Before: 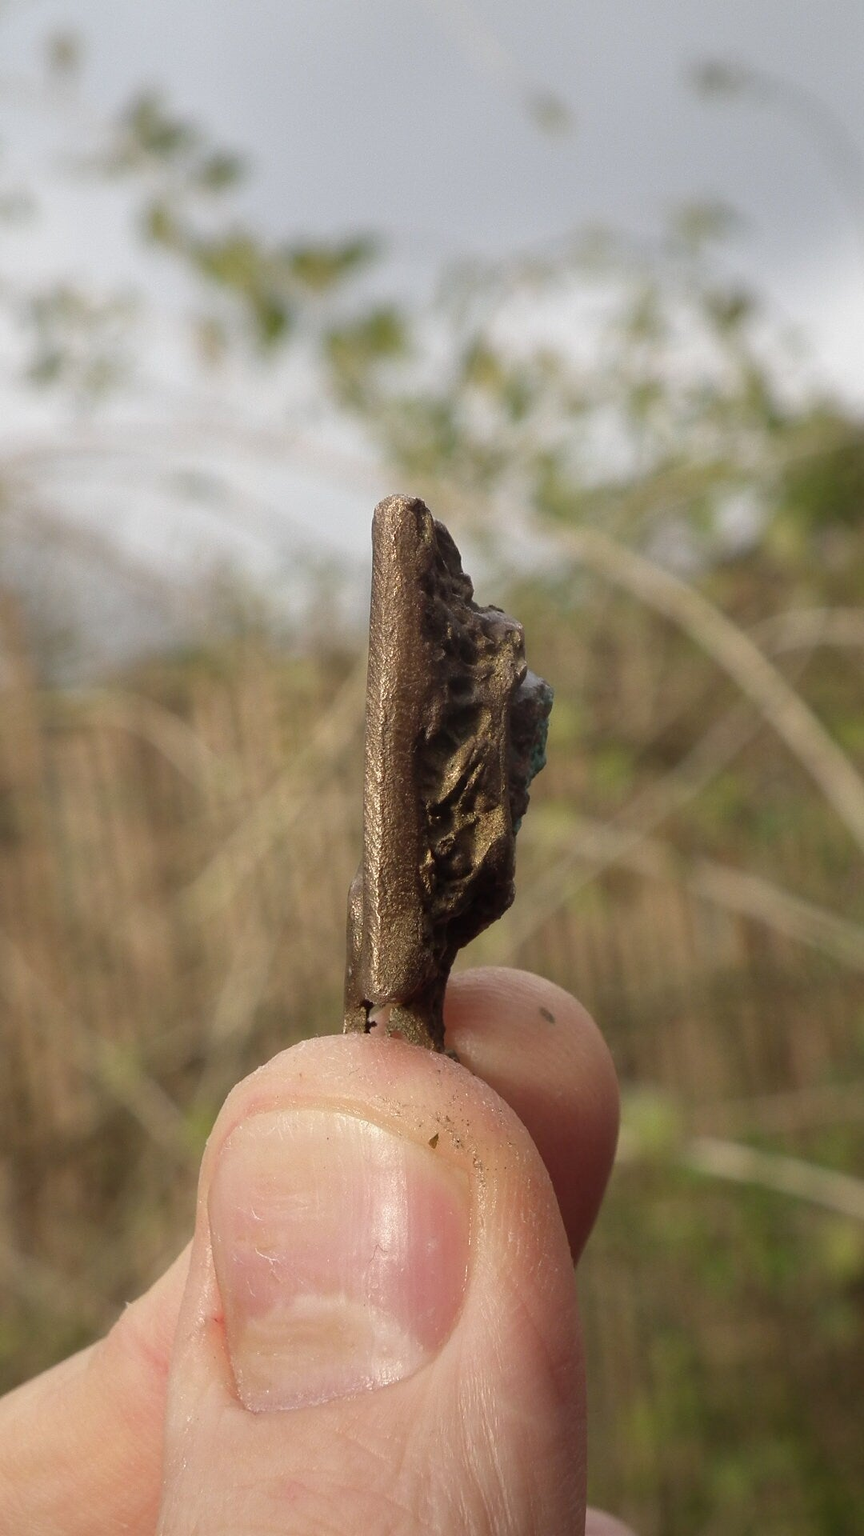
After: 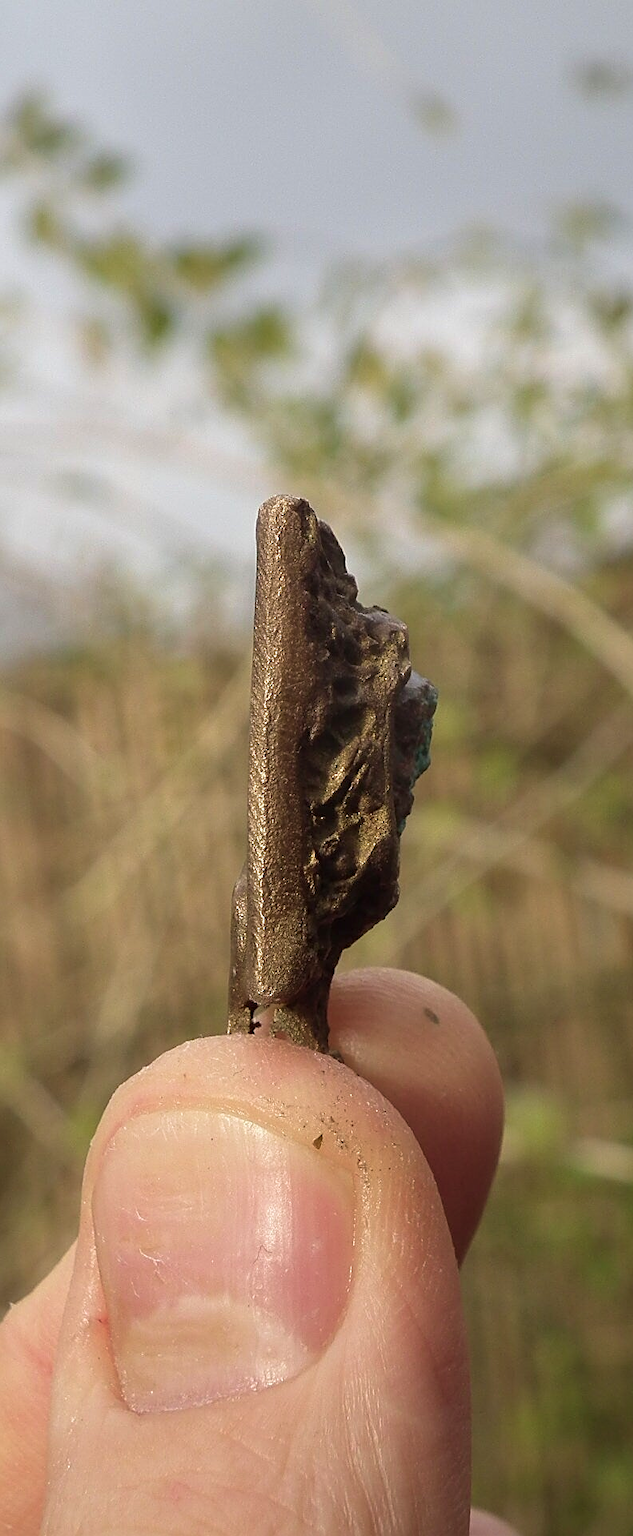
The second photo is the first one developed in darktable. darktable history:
crop: left 13.443%, right 13.31%
velvia: on, module defaults
sharpen: on, module defaults
